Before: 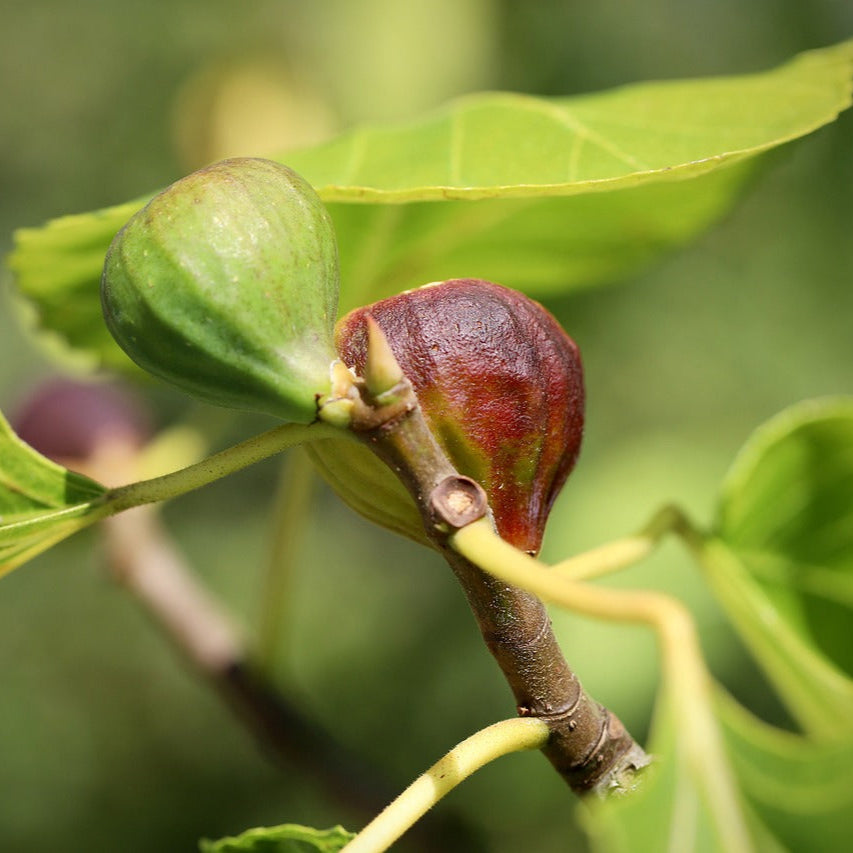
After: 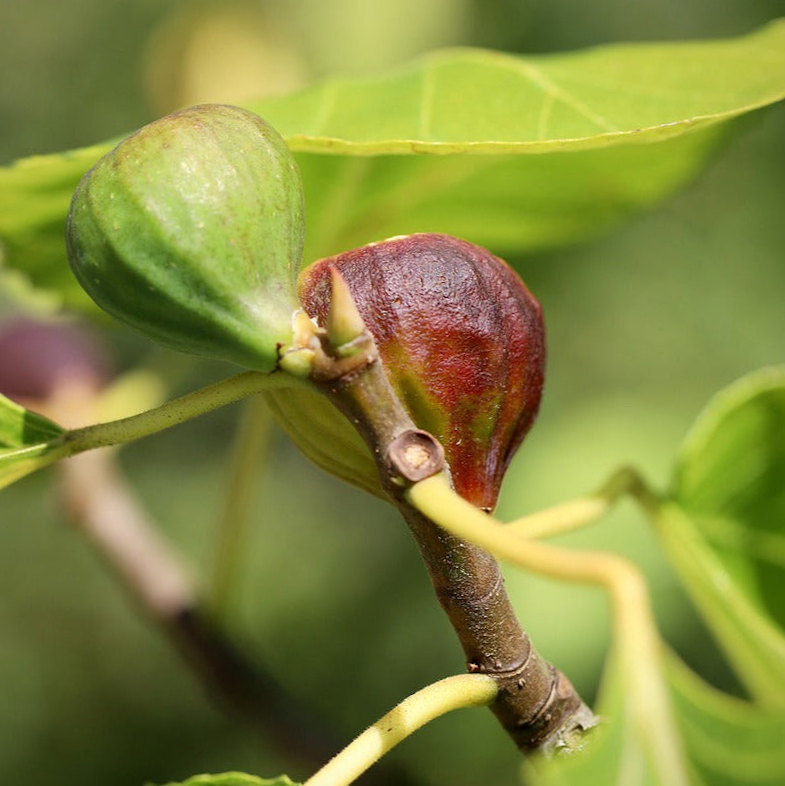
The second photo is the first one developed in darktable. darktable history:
crop and rotate: angle -2.1°, left 3.117%, top 3.917%, right 1.495%, bottom 0.613%
